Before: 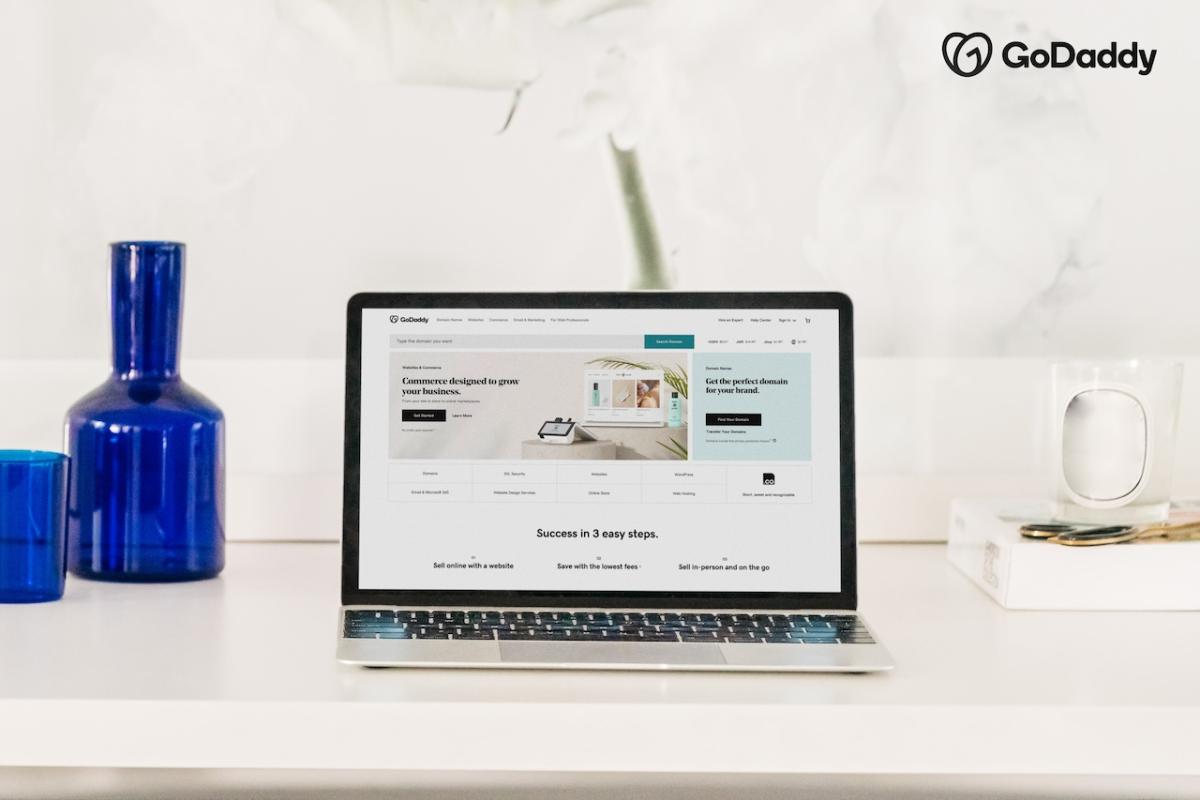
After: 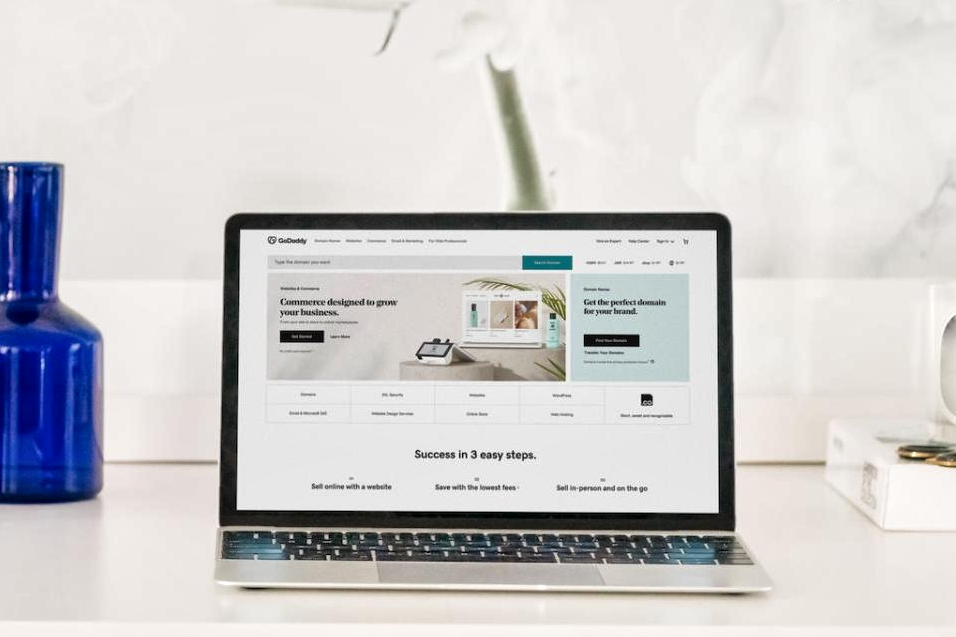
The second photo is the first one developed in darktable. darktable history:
local contrast: mode bilateral grid, contrast 20, coarseness 51, detail 172%, midtone range 0.2
crop and rotate: left 10.226%, top 9.984%, right 10.03%, bottom 10.314%
